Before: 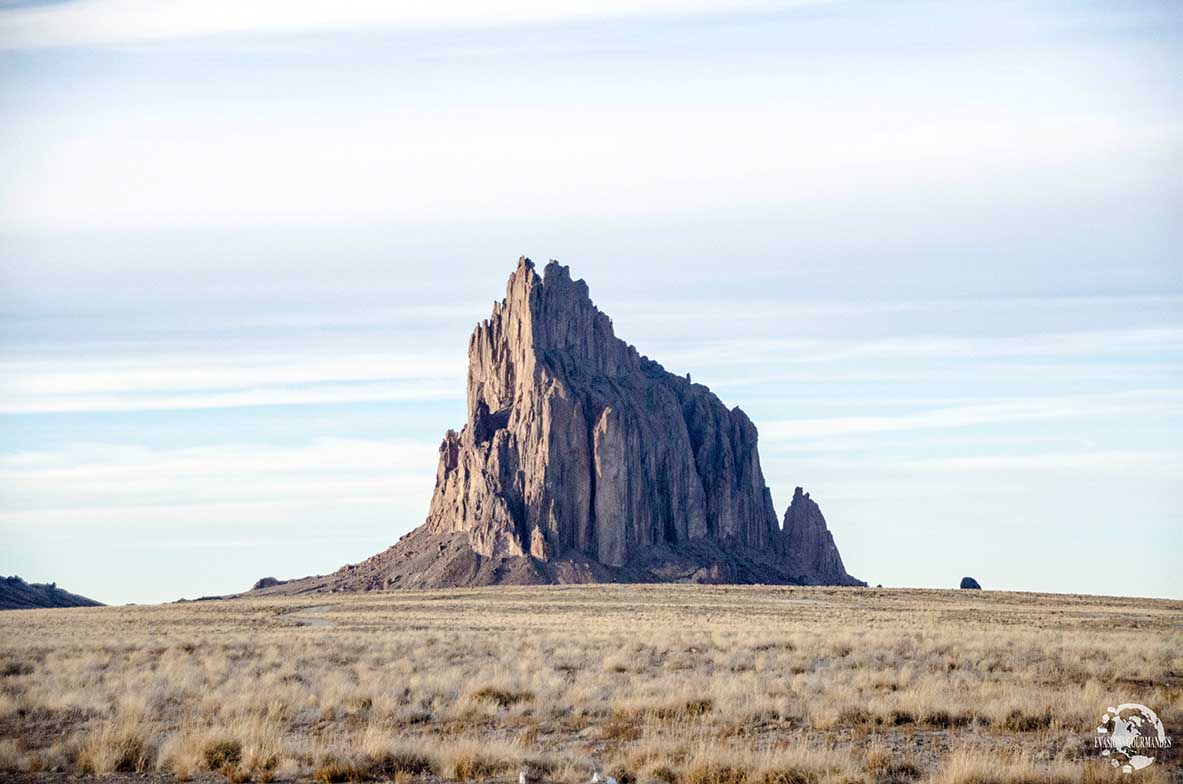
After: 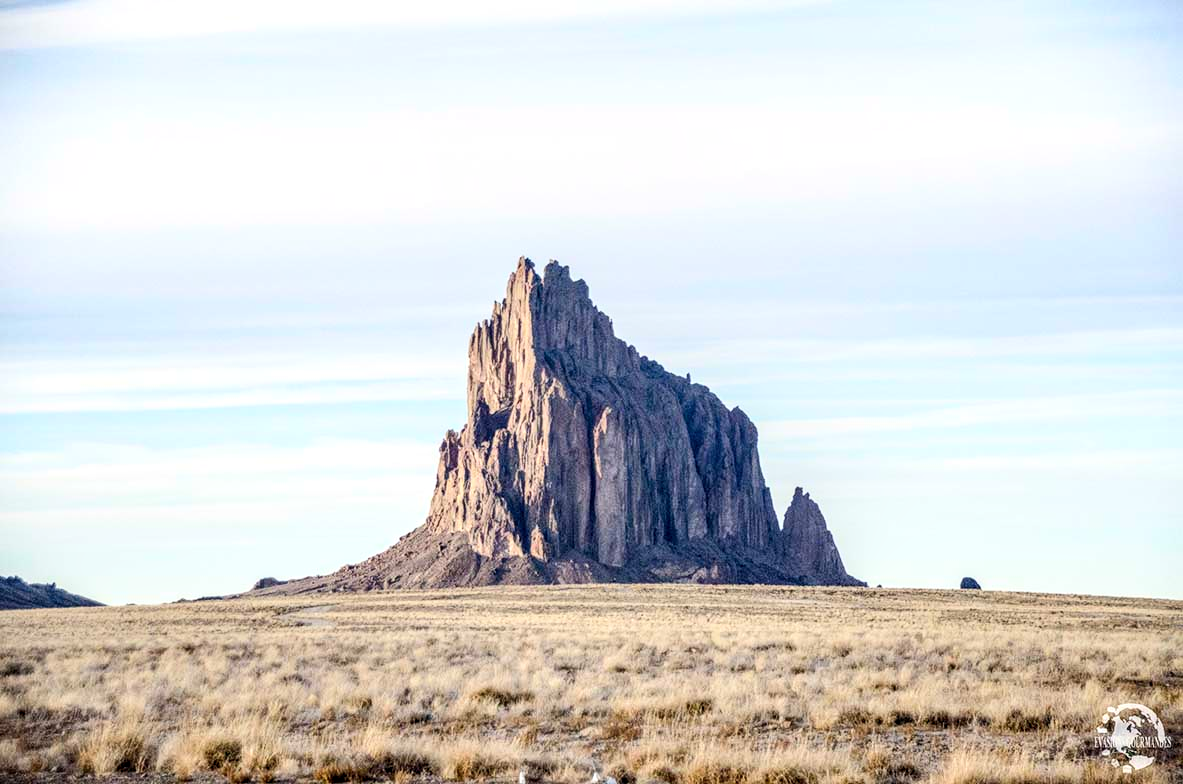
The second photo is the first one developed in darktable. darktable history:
local contrast: detail 130%
contrast brightness saturation: contrast 0.196, brightness 0.154, saturation 0.138
